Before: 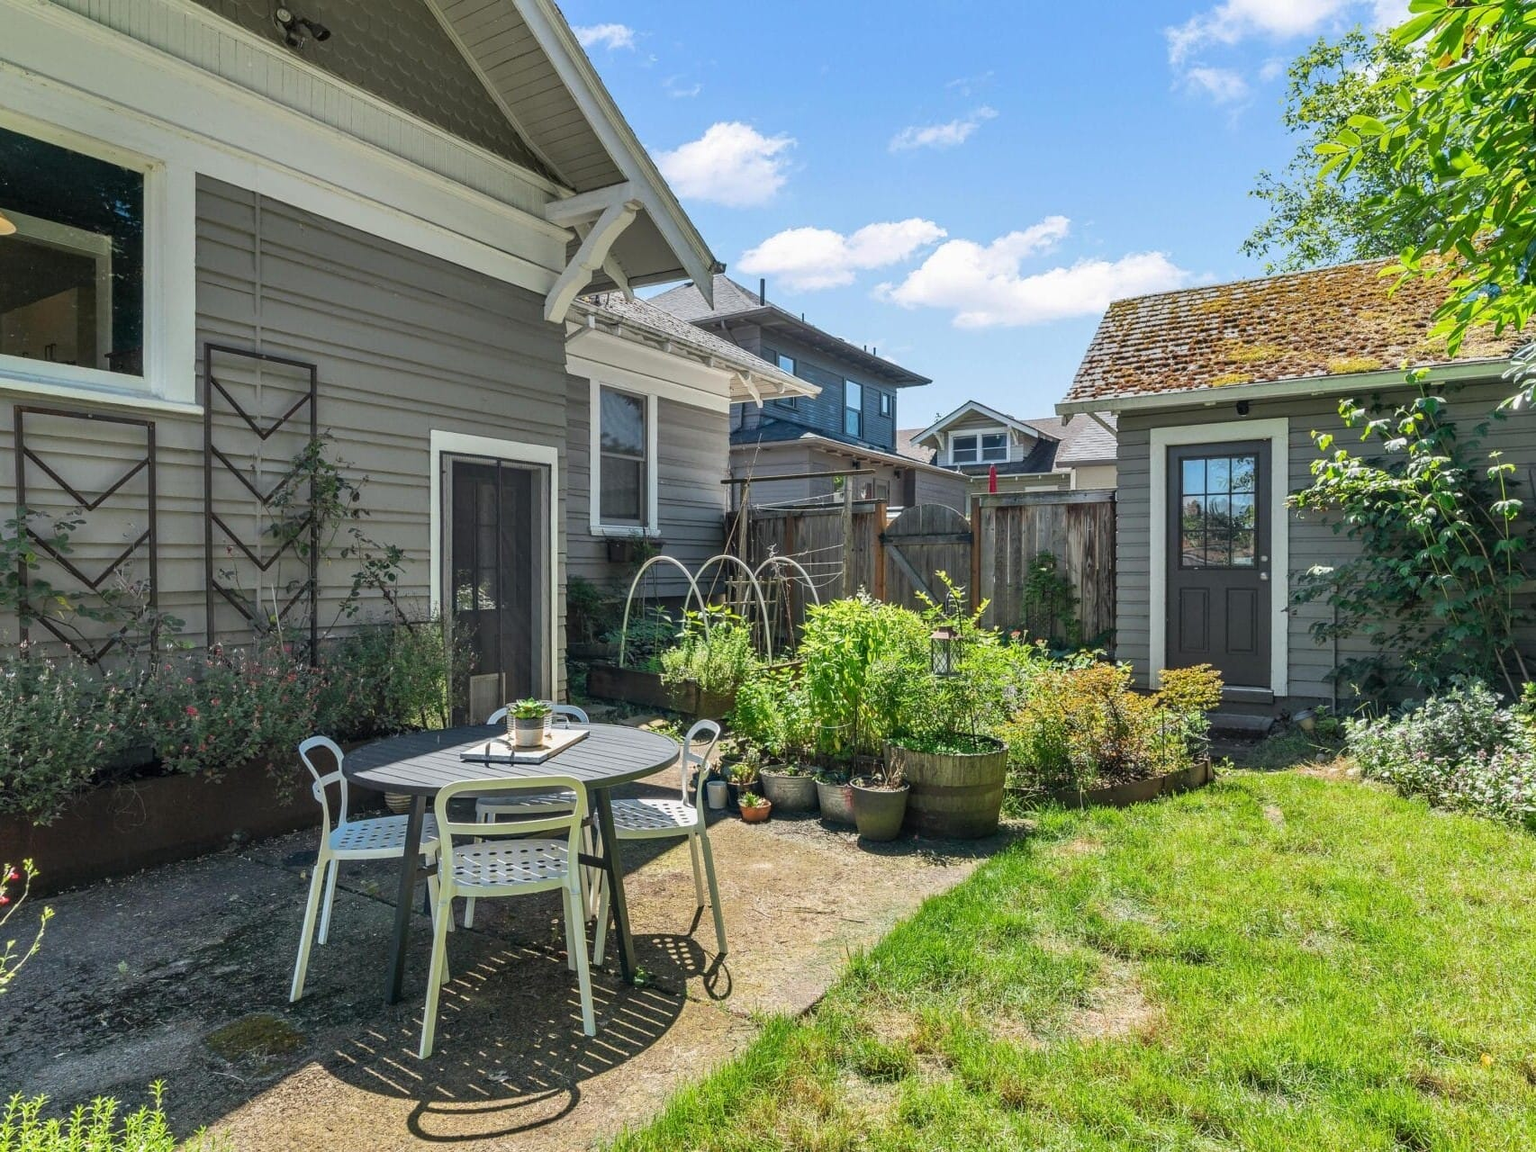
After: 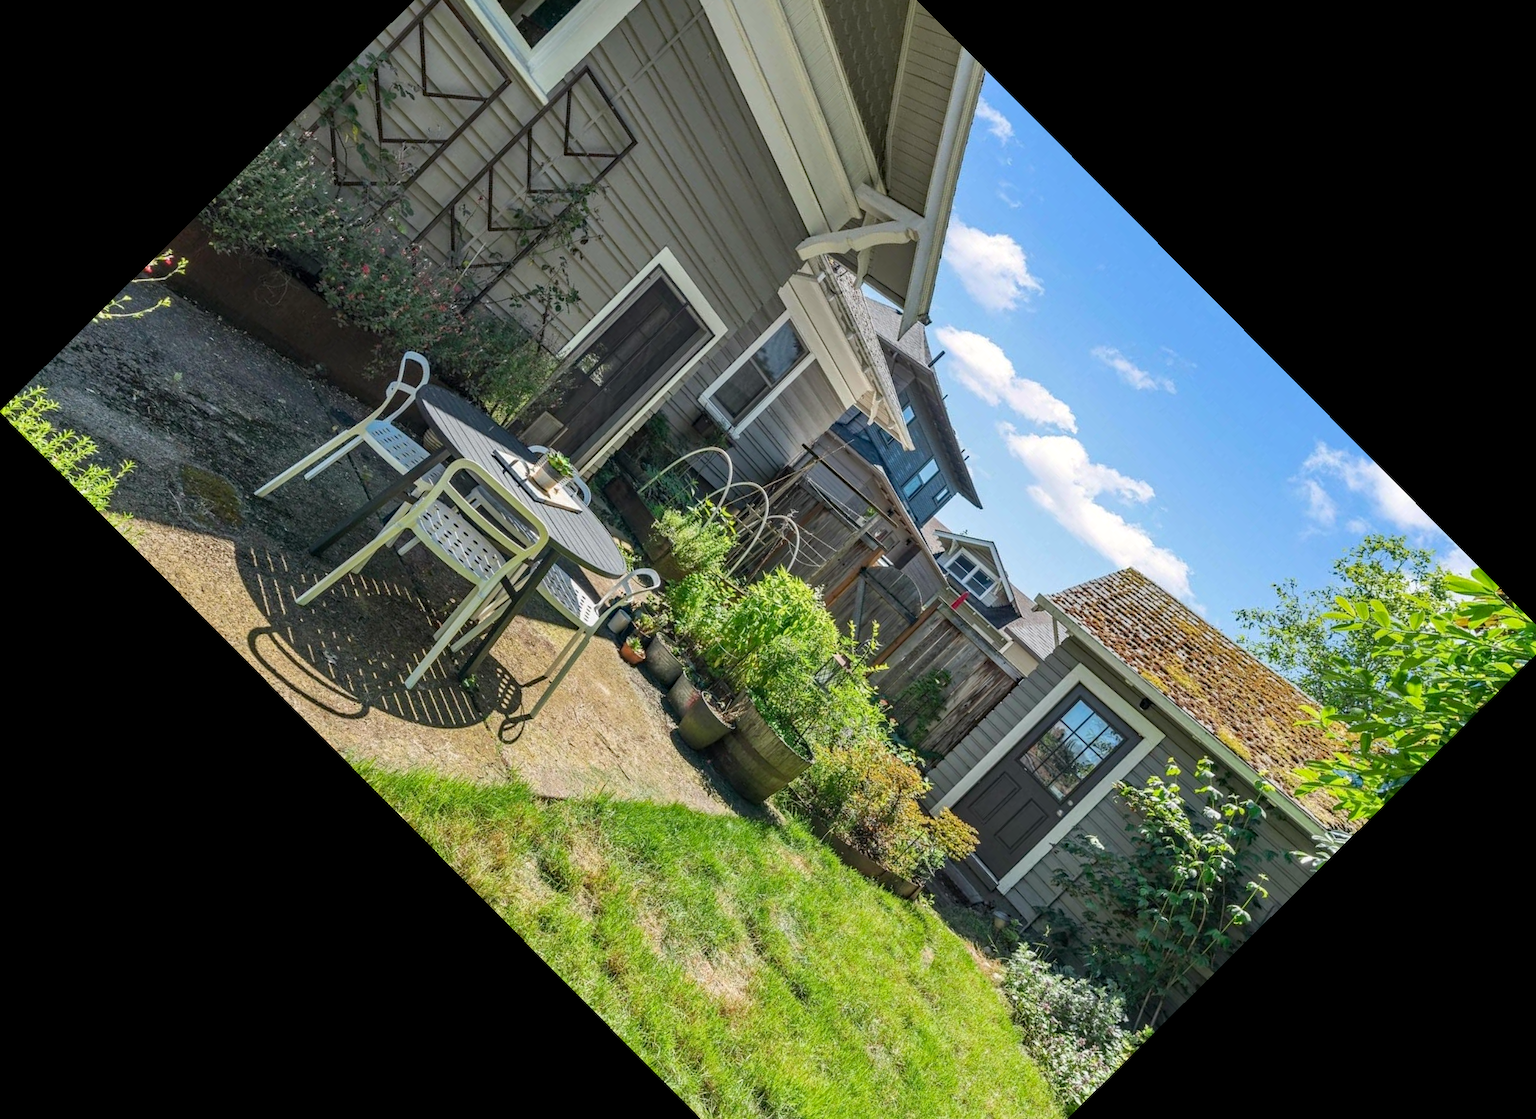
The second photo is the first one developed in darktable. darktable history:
haze removal: compatibility mode true, adaptive false
crop and rotate: angle -45.24°, top 16.143%, right 0.892%, bottom 11.715%
